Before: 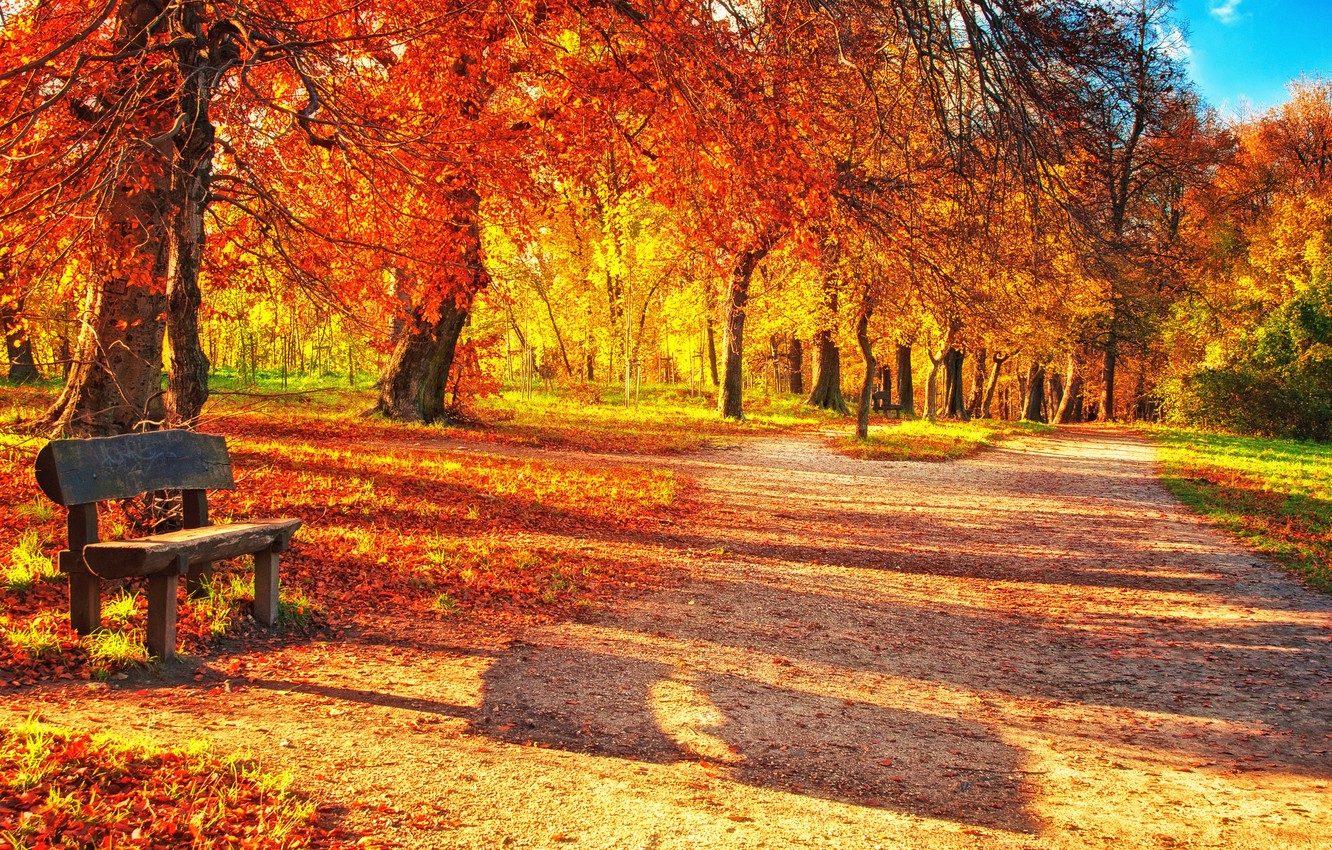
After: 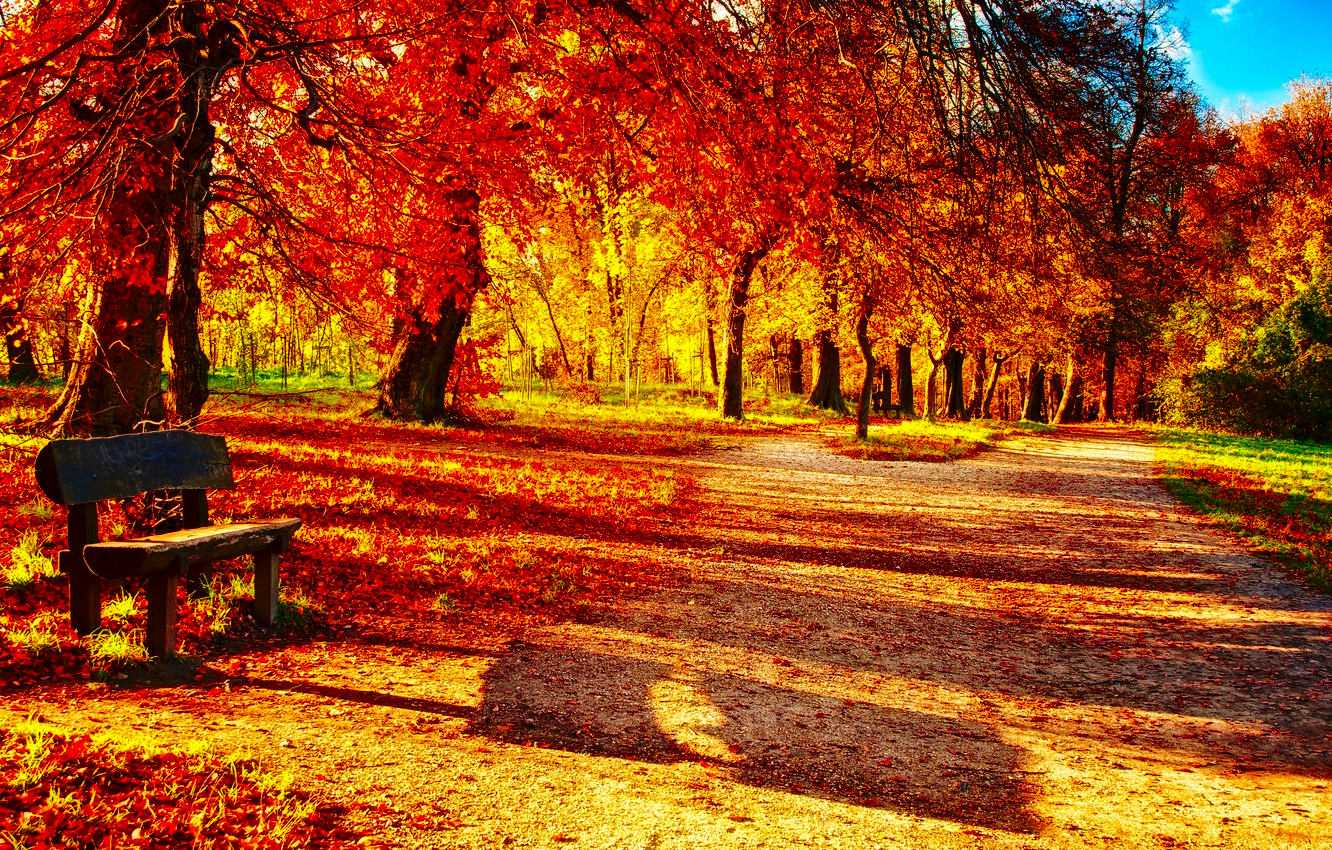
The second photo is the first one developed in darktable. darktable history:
contrast brightness saturation: contrast 0.123, brightness -0.12, saturation 0.196
base curve: curves: ch0 [(0, 0) (0.073, 0.04) (0.157, 0.139) (0.492, 0.492) (0.758, 0.758) (1, 1)], preserve colors none
